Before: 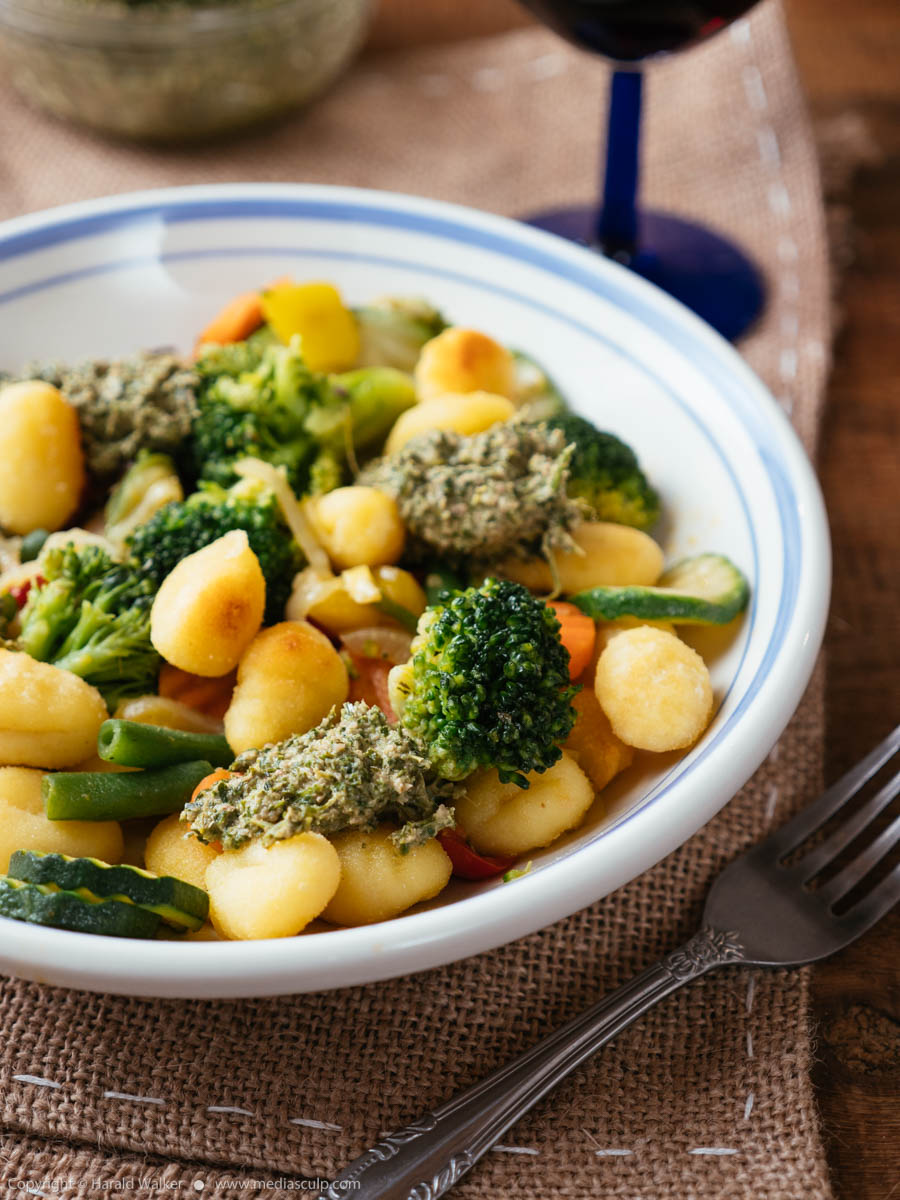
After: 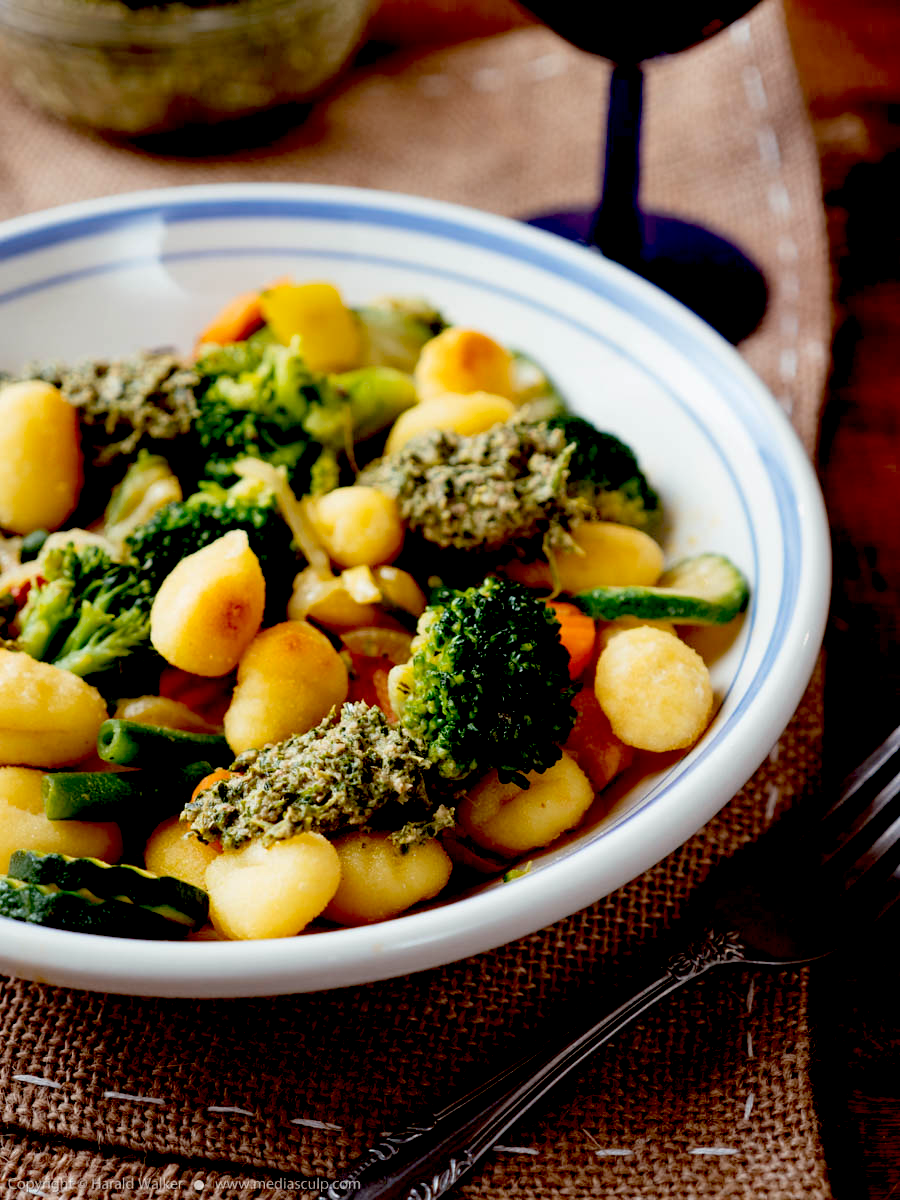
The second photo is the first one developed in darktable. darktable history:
exposure: black level correction 0.058, compensate highlight preservation false
